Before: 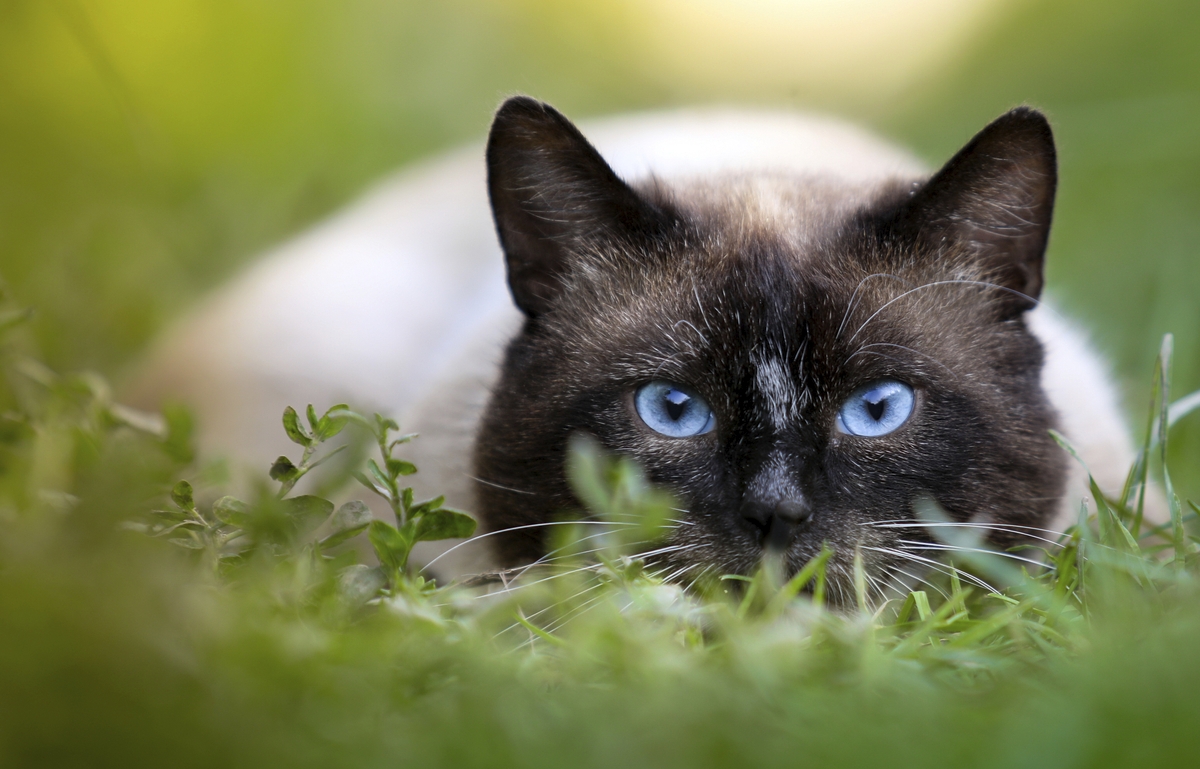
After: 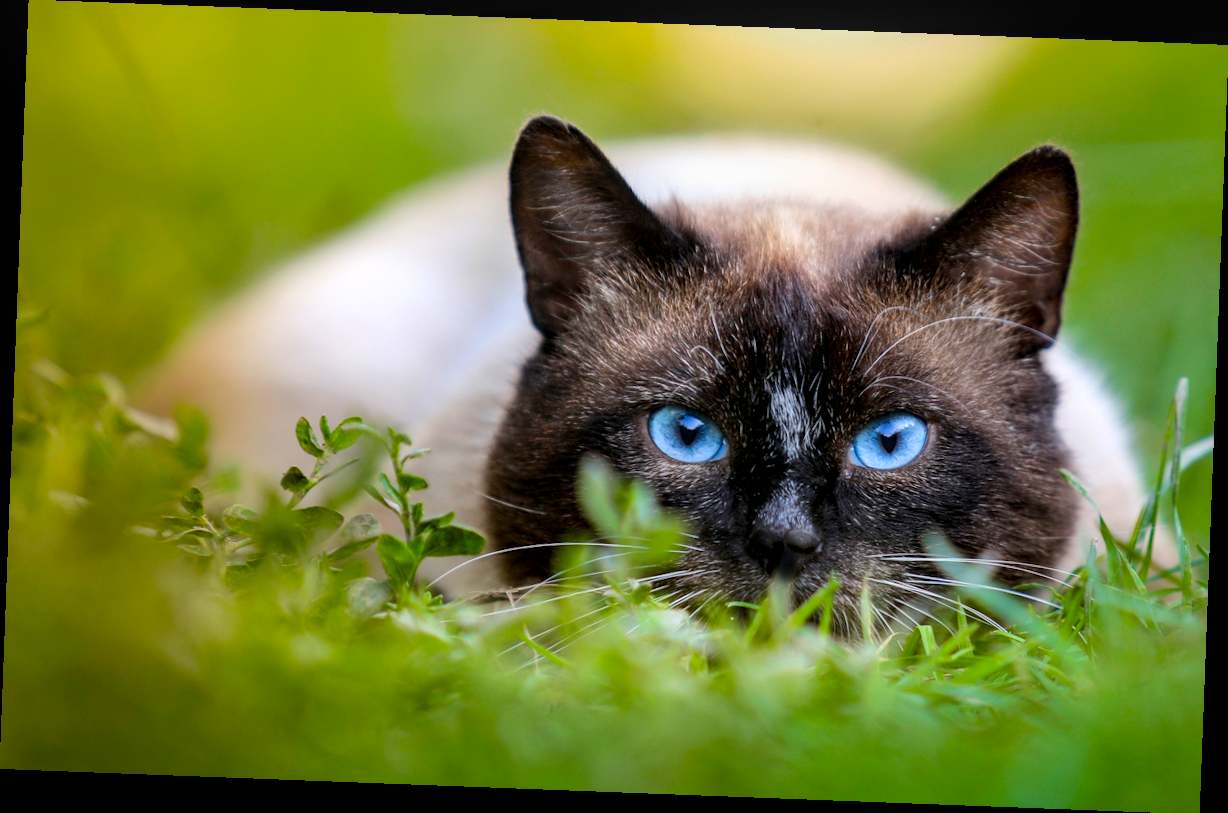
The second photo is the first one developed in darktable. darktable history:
rotate and perspective: rotation 2.17°, automatic cropping off
color balance rgb: perceptual saturation grading › global saturation 25%, perceptual brilliance grading › mid-tones 10%, perceptual brilliance grading › shadows 15%, global vibrance 20%
local contrast: detail 130%
white balance: emerald 1
